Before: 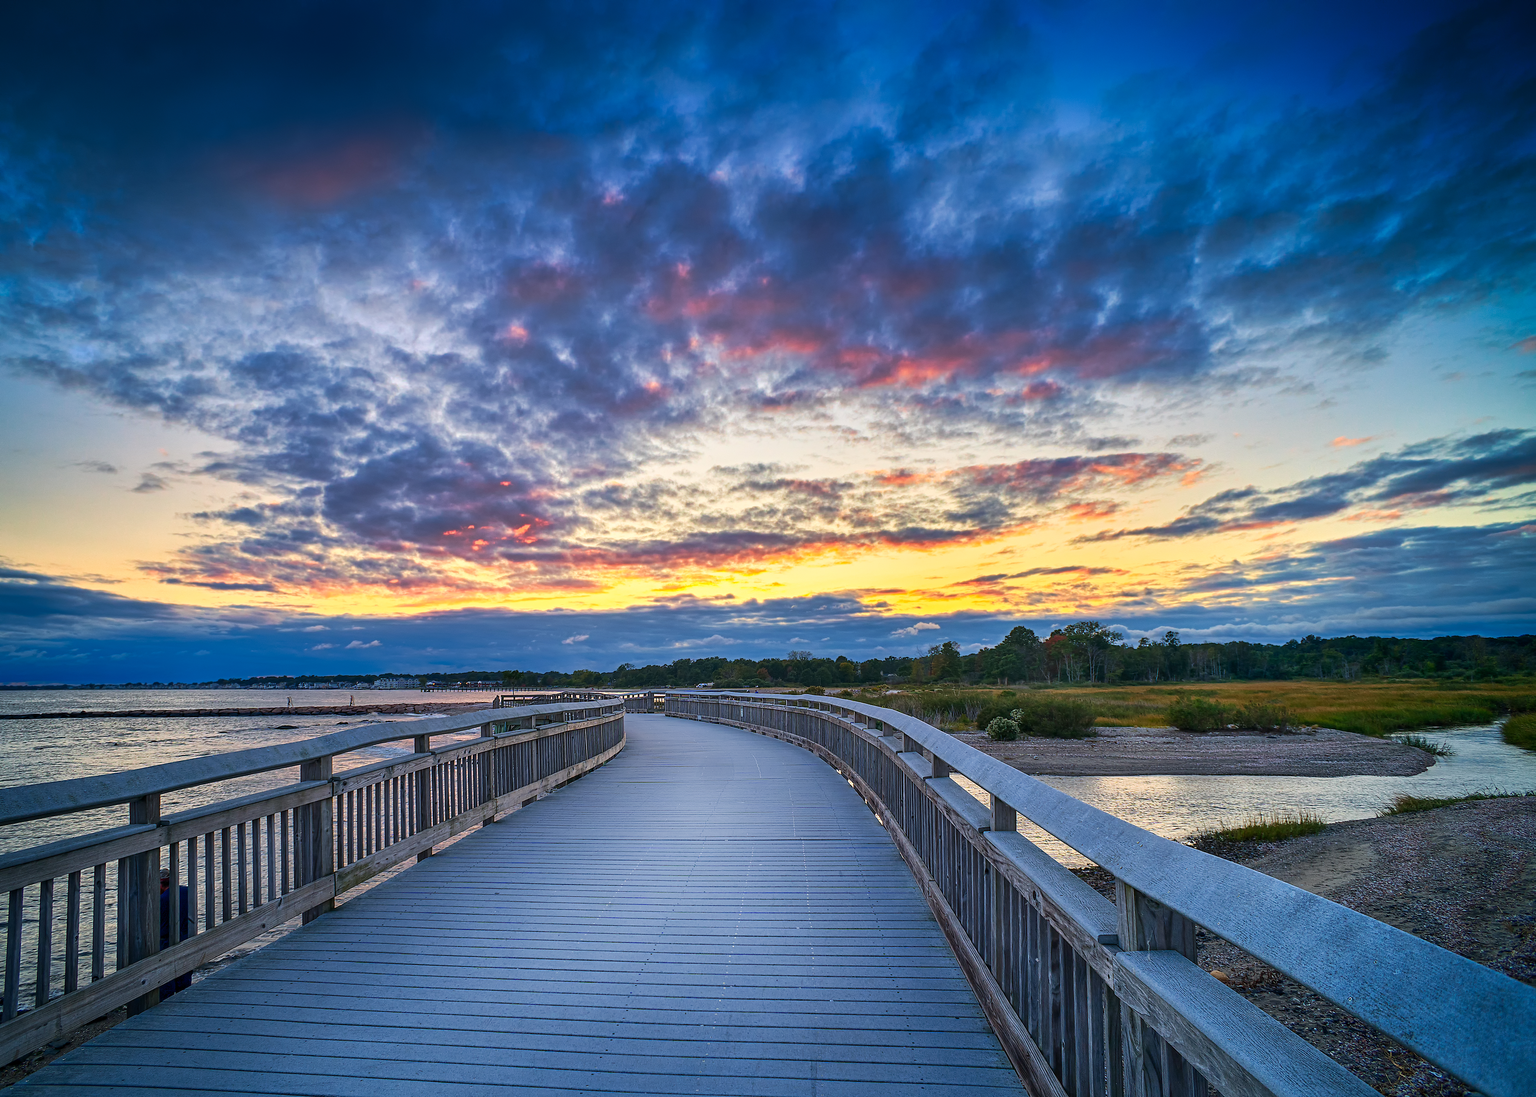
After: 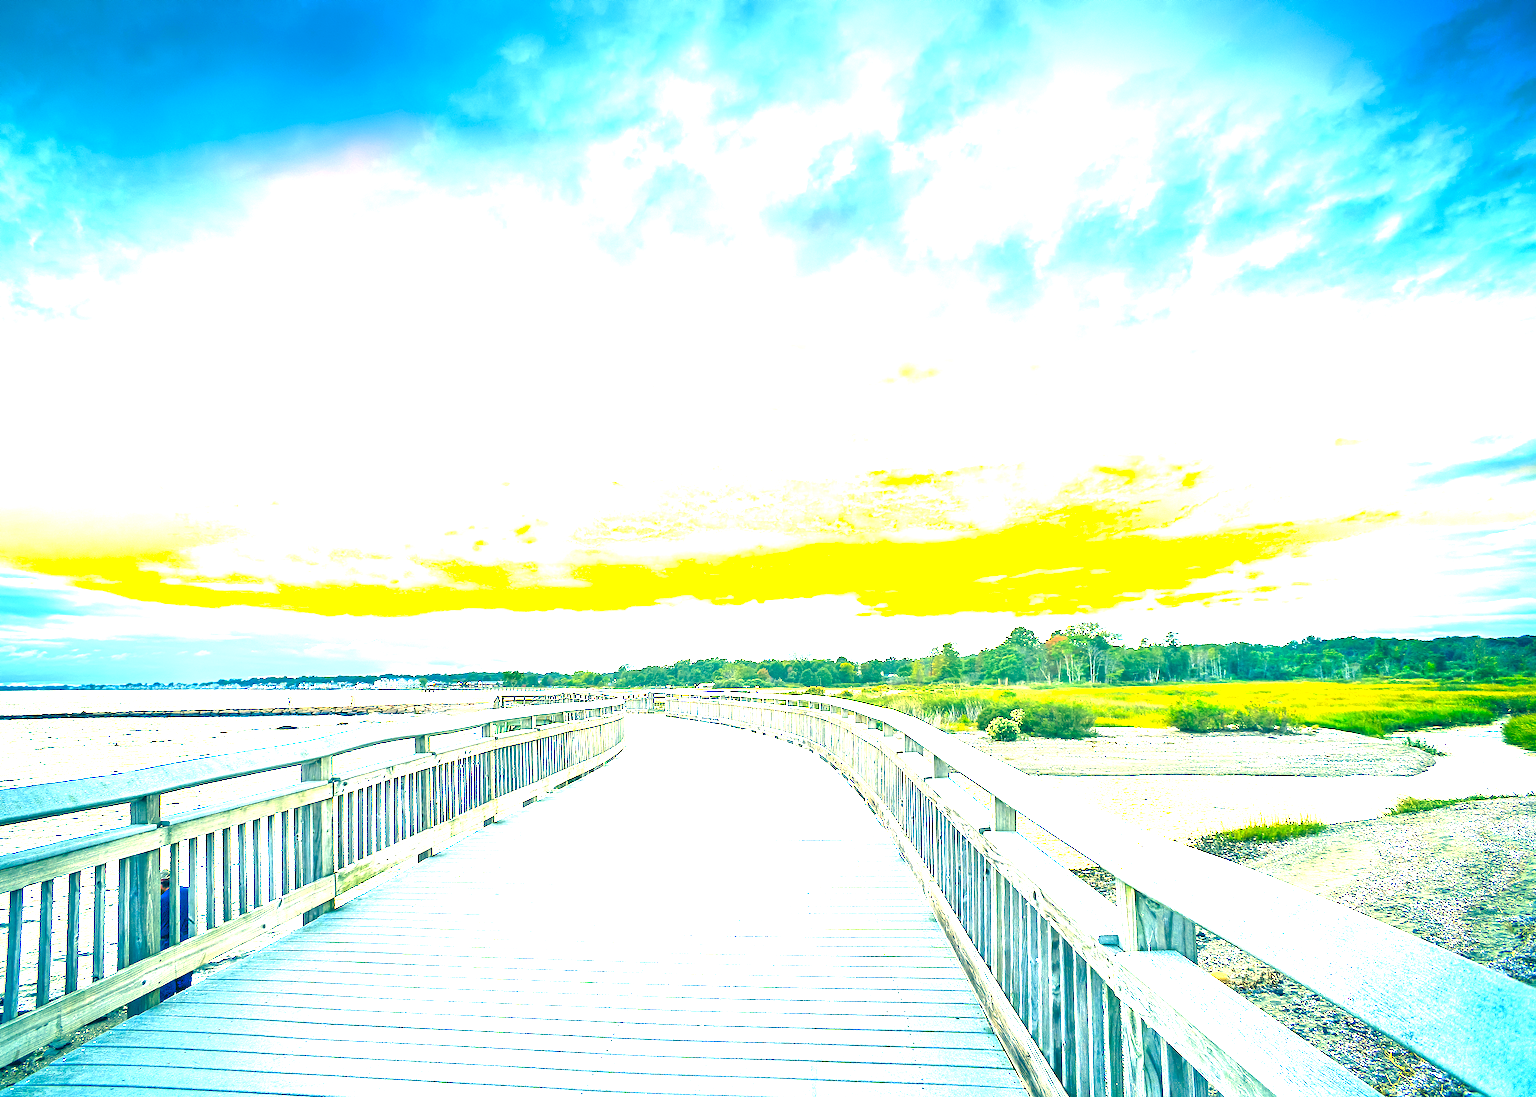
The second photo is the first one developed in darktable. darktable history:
exposure: black level correction 0, exposure 4.068 EV, compensate highlight preservation false
color correction: highlights a* -15.65, highlights b* 39.92, shadows a* -39.63, shadows b* -26.24
